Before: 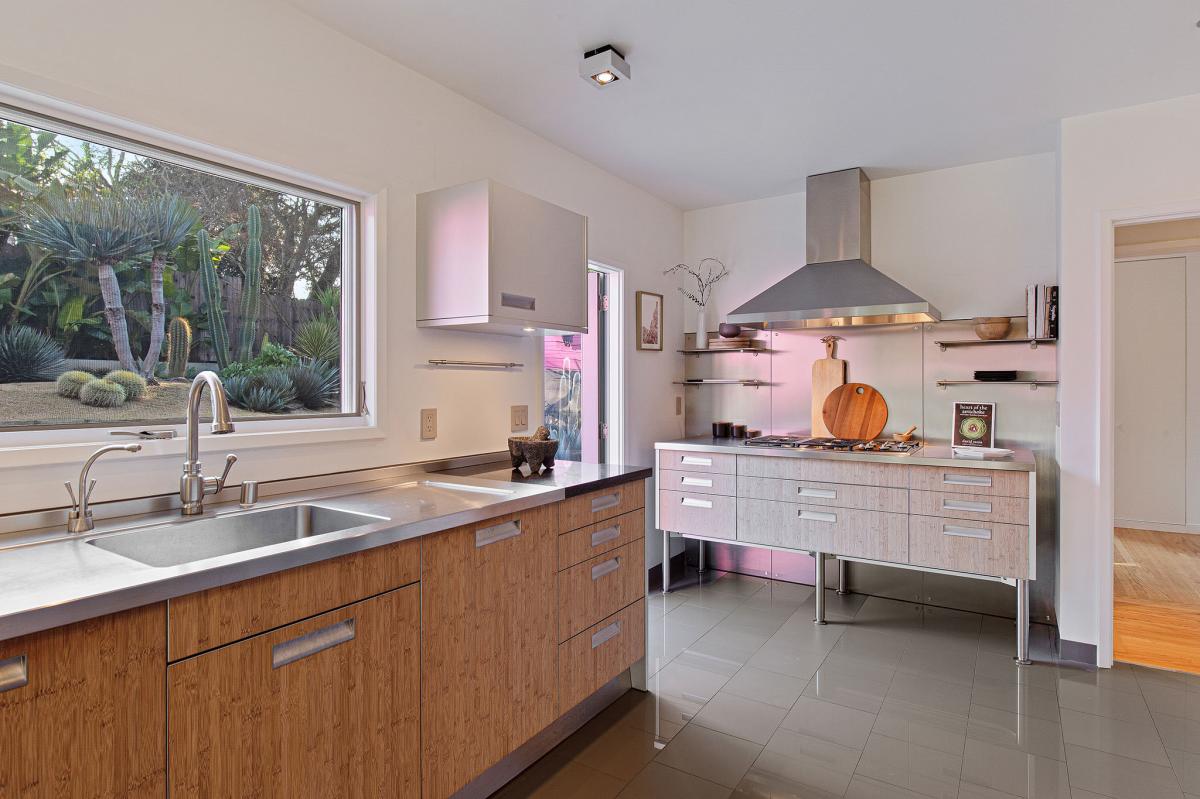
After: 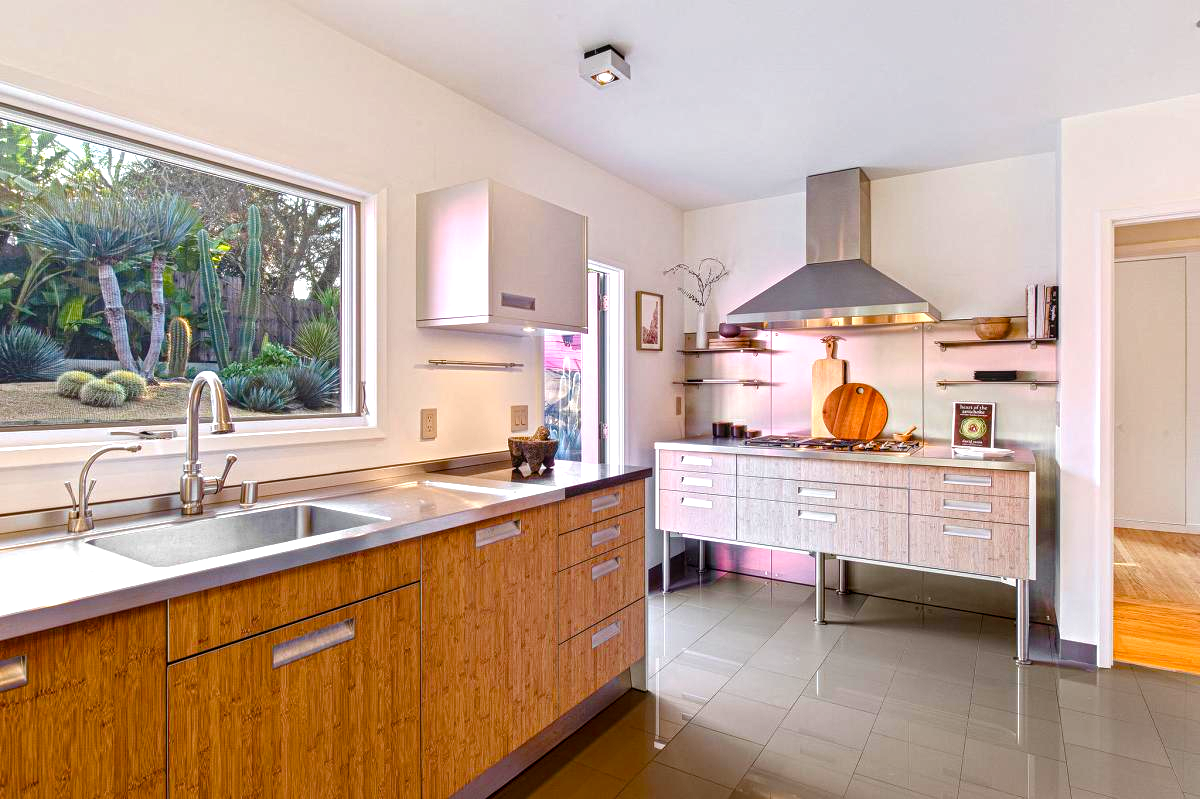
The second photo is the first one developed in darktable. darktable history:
local contrast: on, module defaults
color balance rgb: linear chroma grading › shadows -2.2%, linear chroma grading › highlights -15%, linear chroma grading › global chroma -10%, linear chroma grading › mid-tones -10%, perceptual saturation grading › global saturation 45%, perceptual saturation grading › highlights -50%, perceptual saturation grading › shadows 30%, perceptual brilliance grading › global brilliance 18%, global vibrance 45%
